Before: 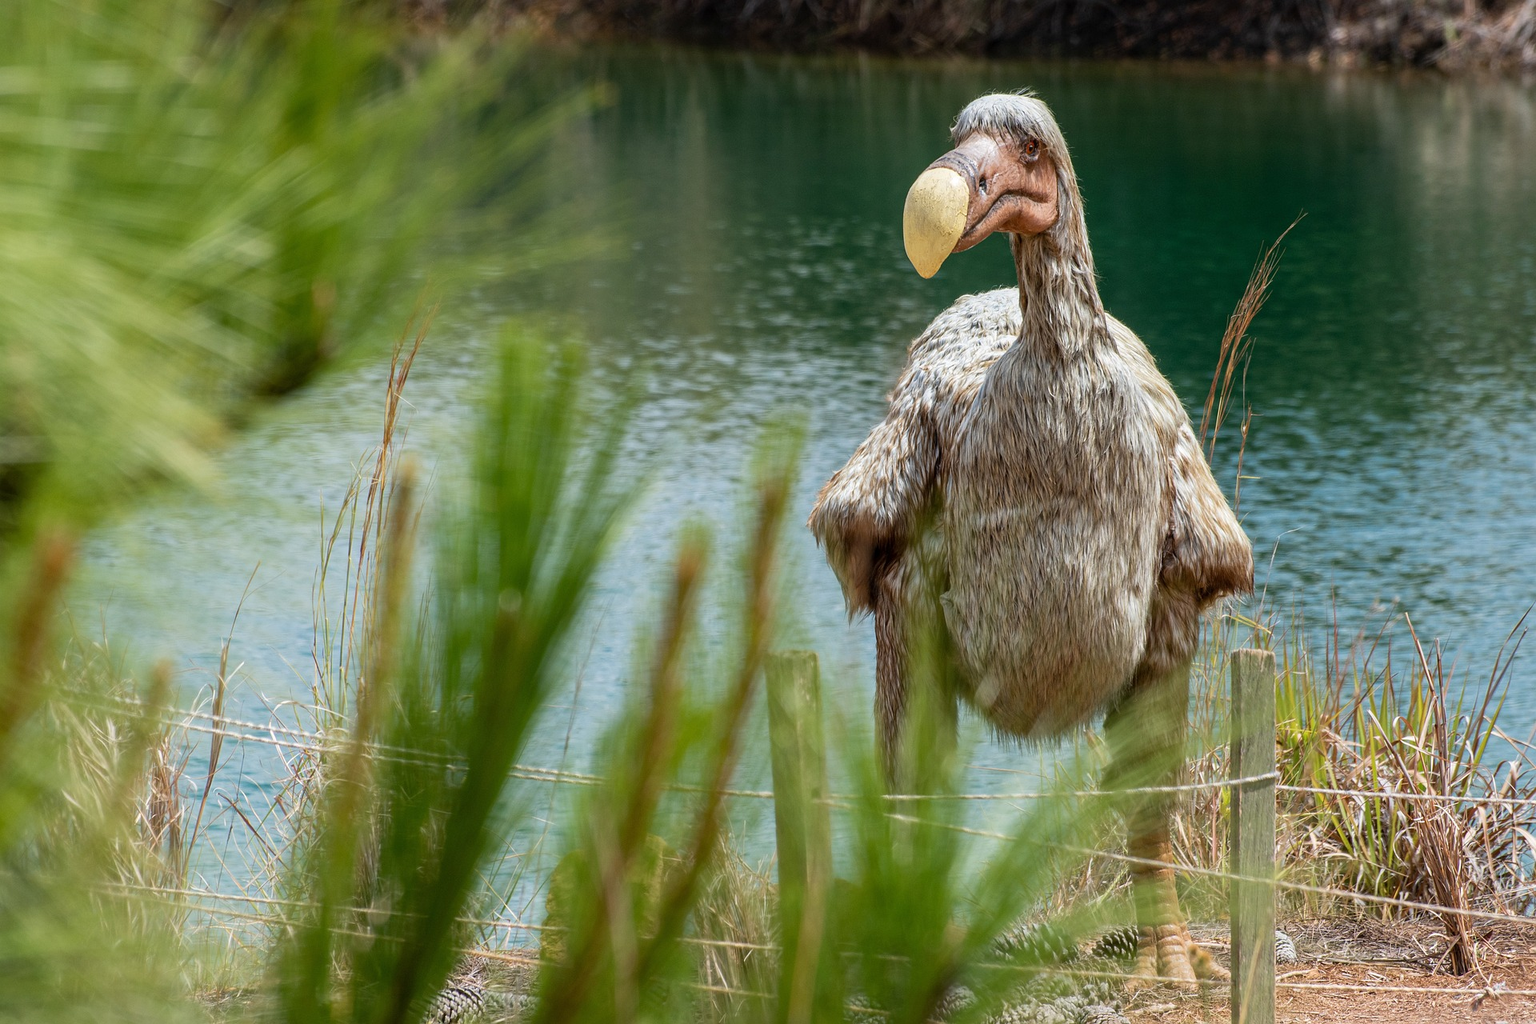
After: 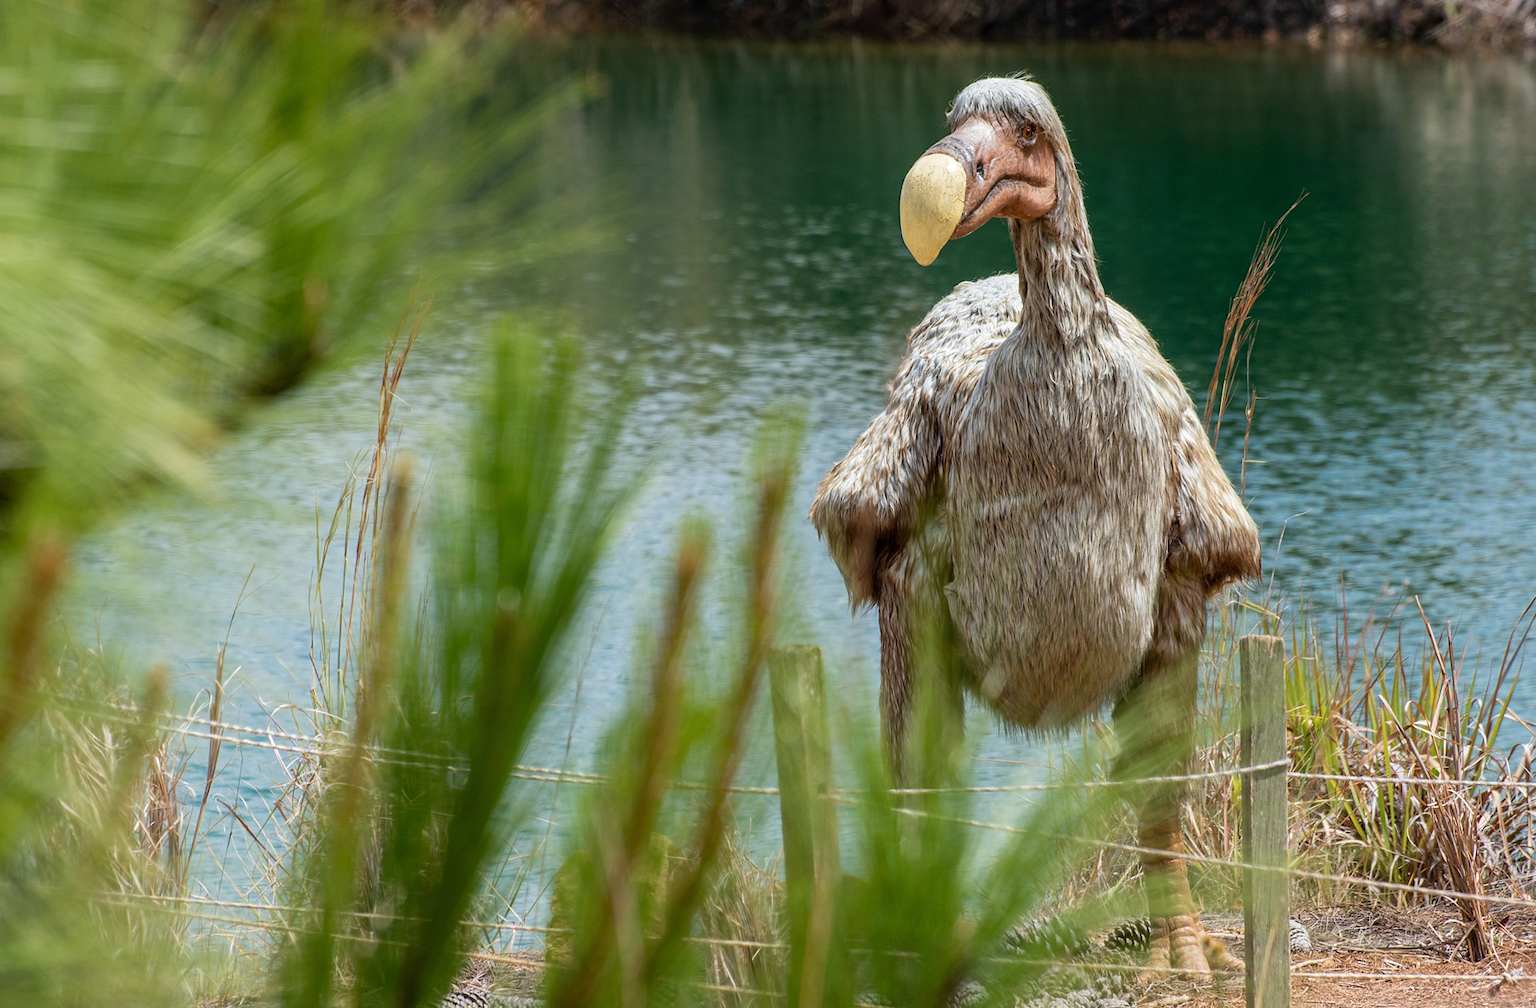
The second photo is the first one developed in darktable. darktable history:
rotate and perspective: rotation -1°, crop left 0.011, crop right 0.989, crop top 0.025, crop bottom 0.975
tone equalizer: on, module defaults
